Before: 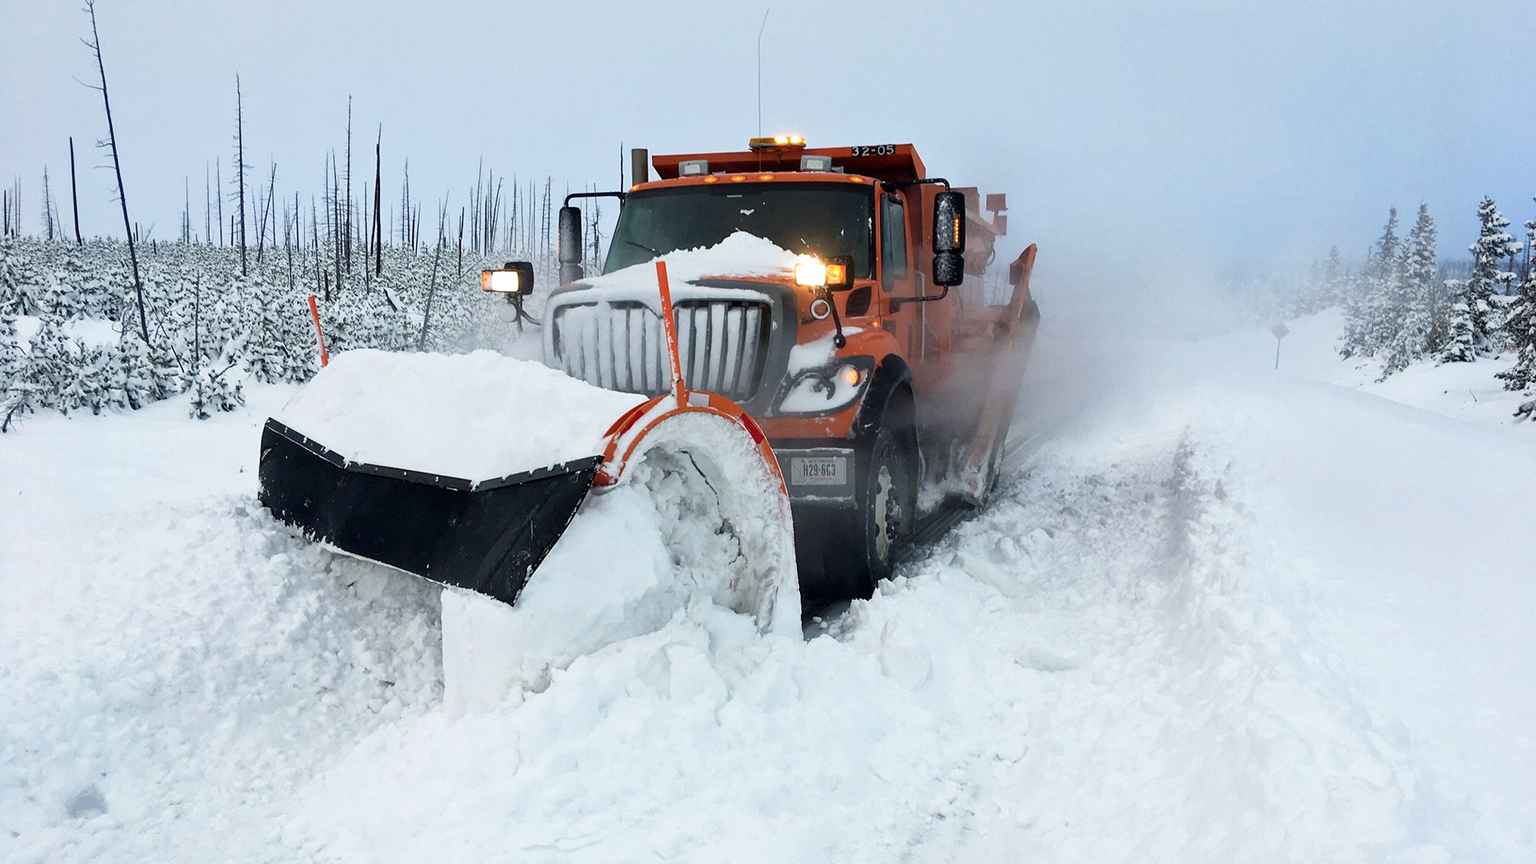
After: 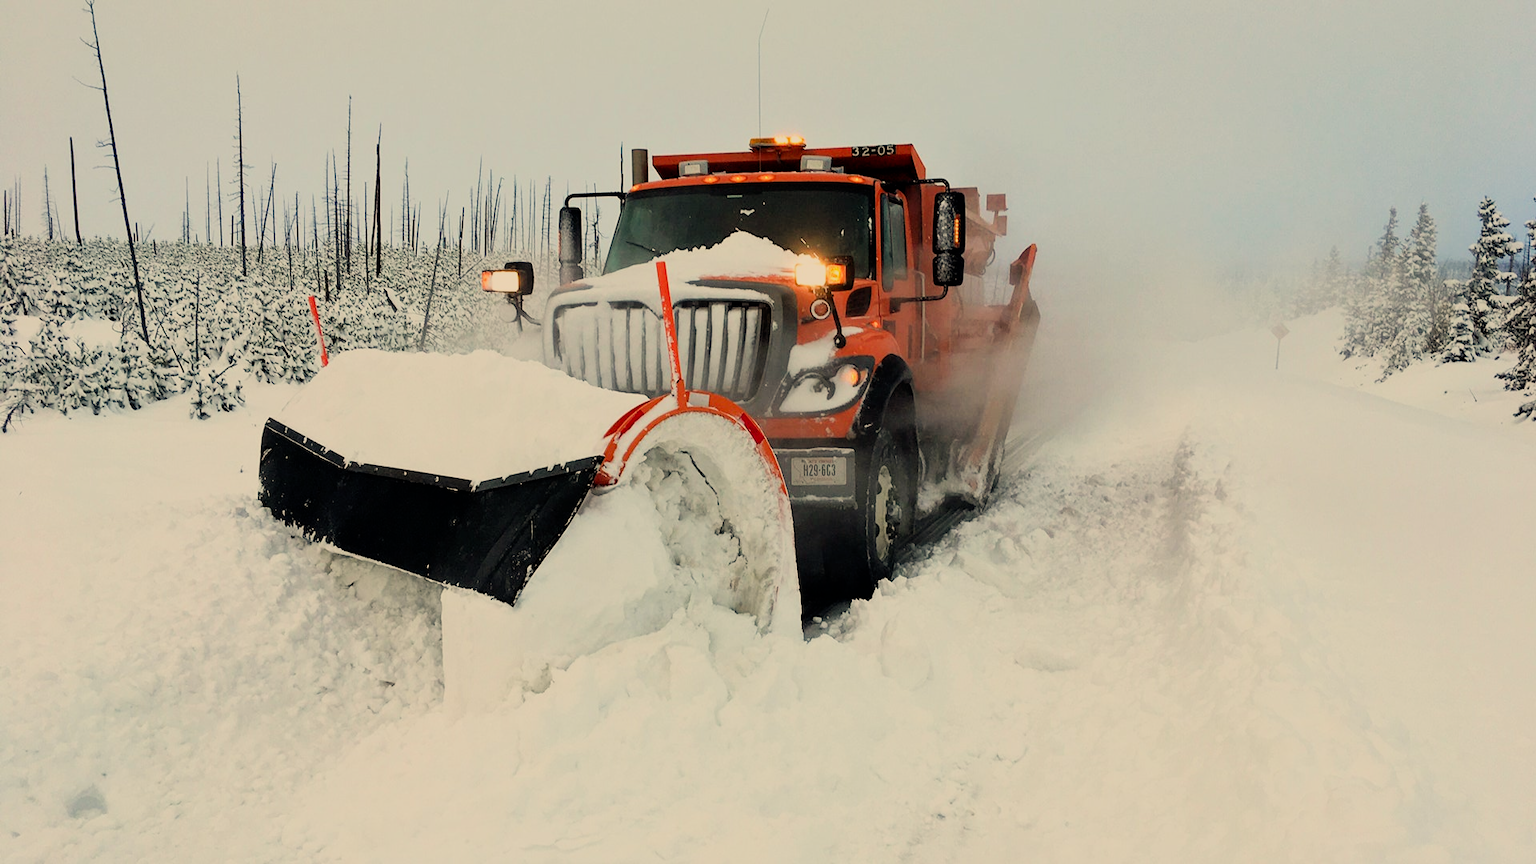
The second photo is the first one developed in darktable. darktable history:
contrast brightness saturation: contrast 0.04, saturation 0.16
filmic rgb: black relative exposure -7.65 EV, white relative exposure 4.56 EV, hardness 3.61, contrast 1.05
white balance: red 1.123, blue 0.83
